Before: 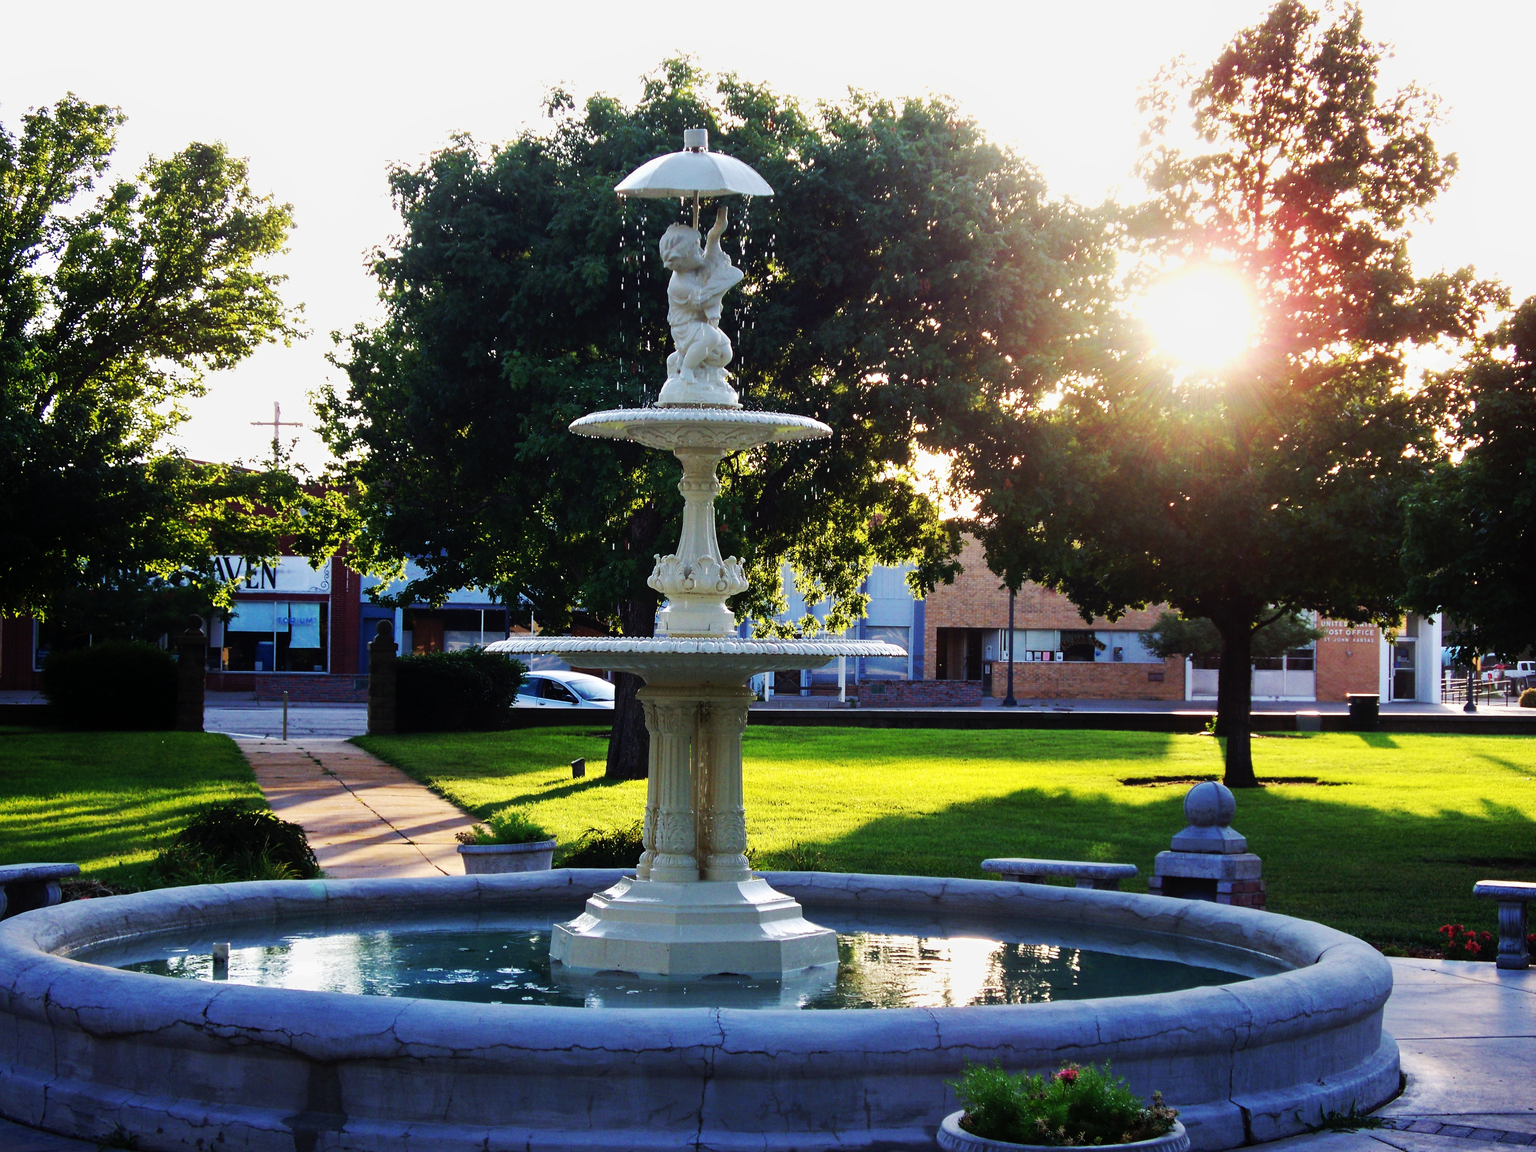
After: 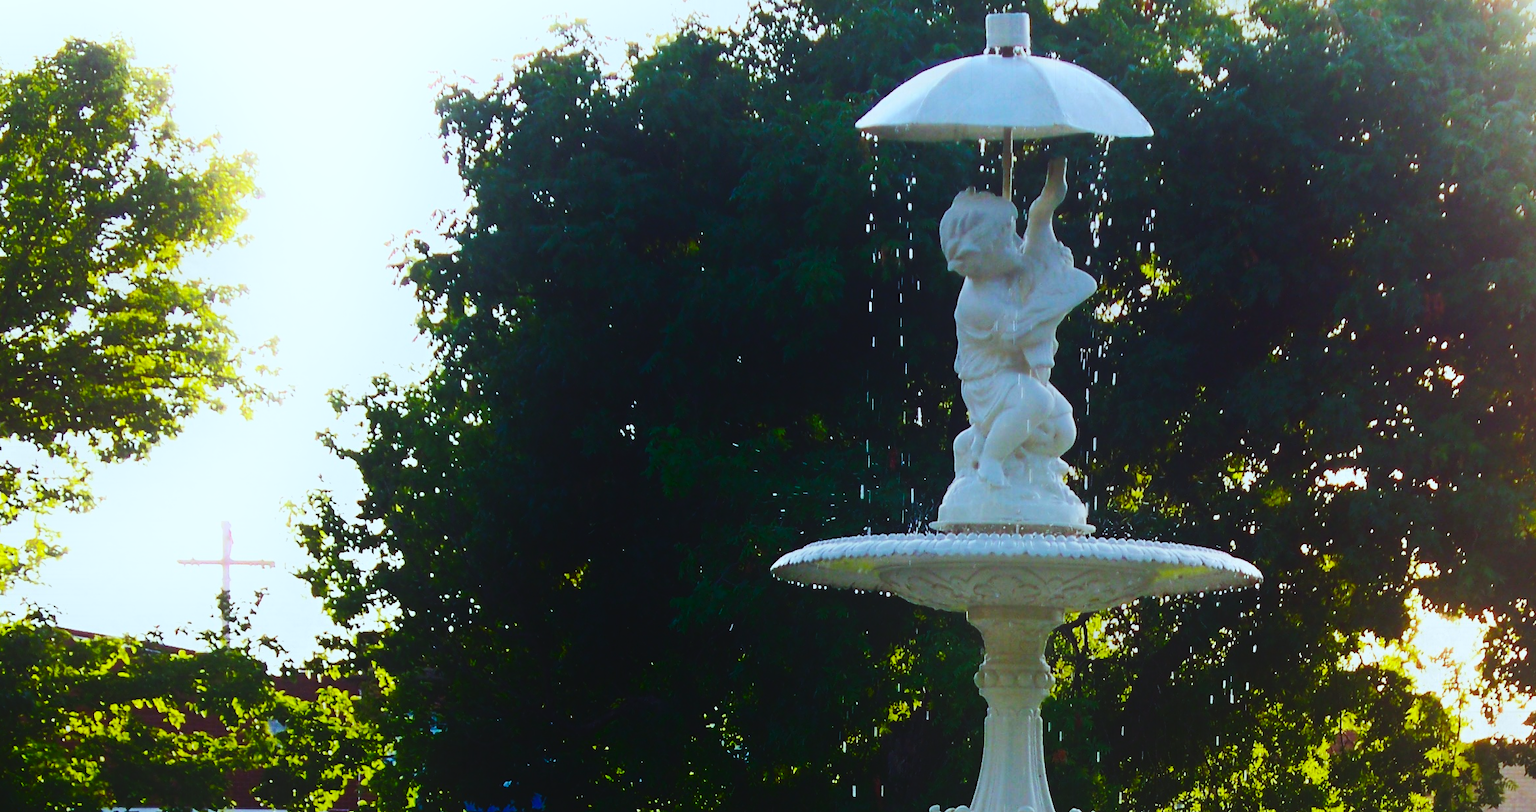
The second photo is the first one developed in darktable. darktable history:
color balance rgb: linear chroma grading › global chroma 15%, perceptual saturation grading › global saturation 30%
crop: left 10.121%, top 10.631%, right 36.218%, bottom 51.526%
contrast equalizer: octaves 7, y [[0.6 ×6], [0.55 ×6], [0 ×6], [0 ×6], [0 ×6]], mix -1
exposure: black level correction -0.005, exposure 0.054 EV, compensate highlight preservation false
shadows and highlights: shadows -40.15, highlights 62.88, soften with gaussian
white balance: red 0.925, blue 1.046
